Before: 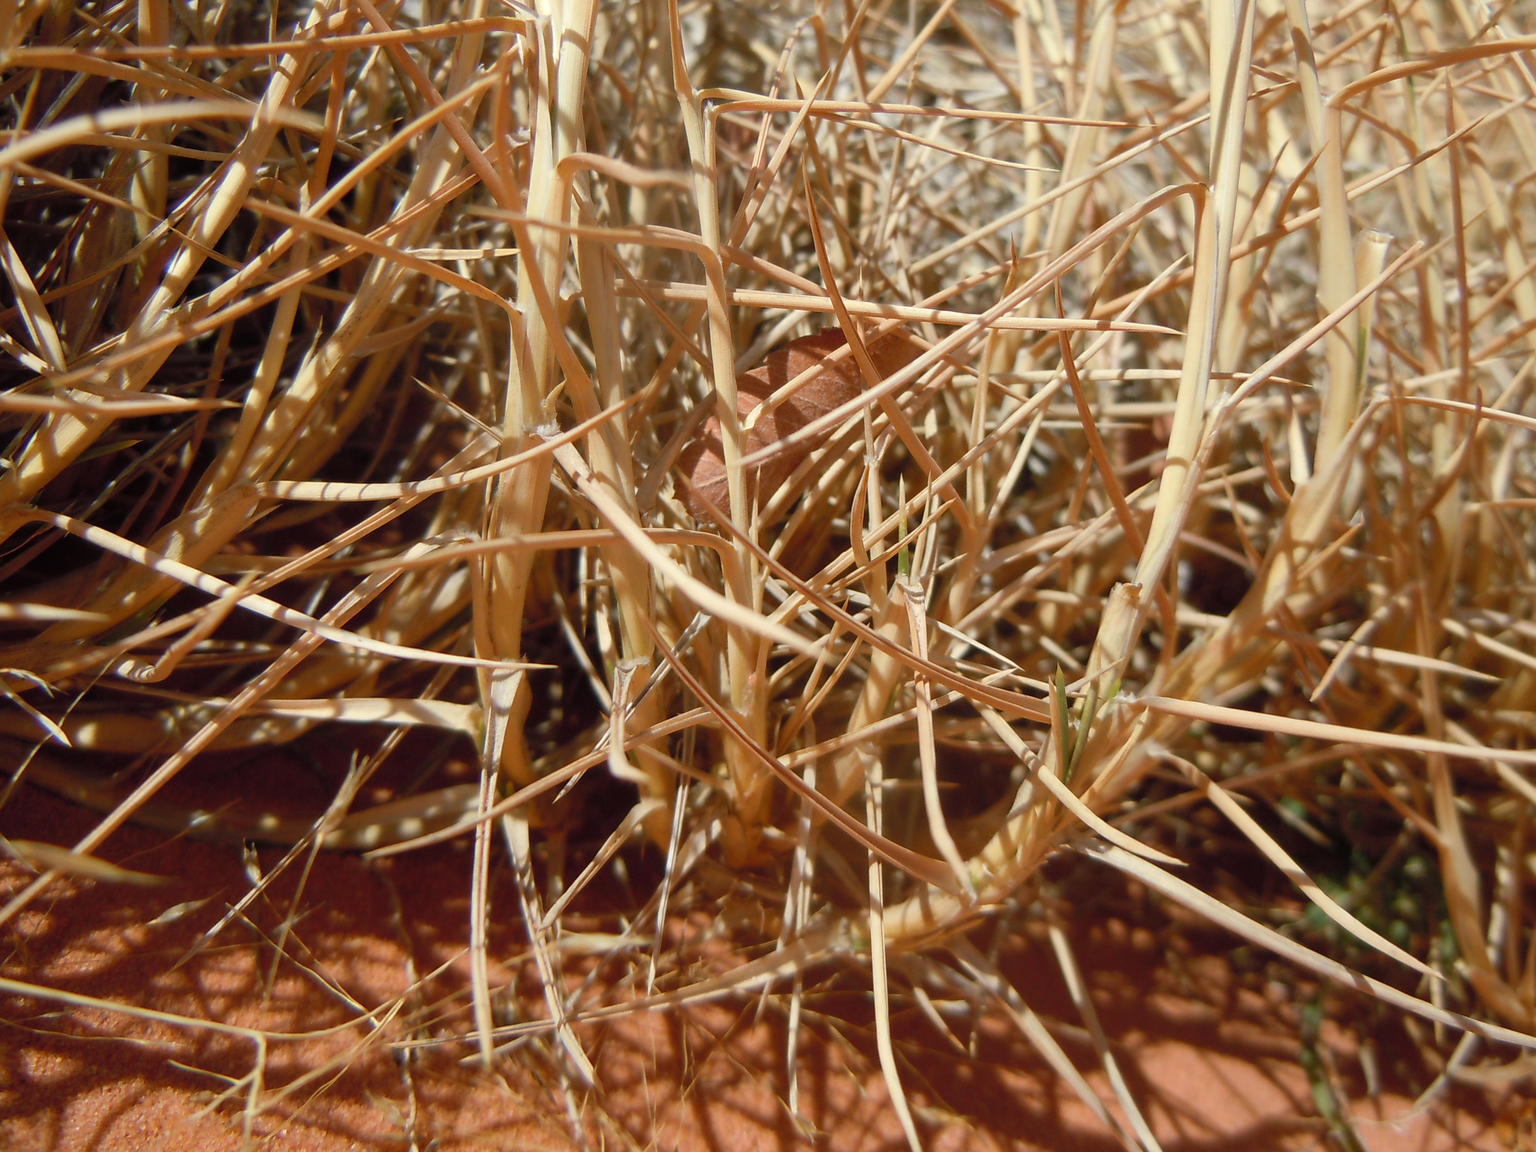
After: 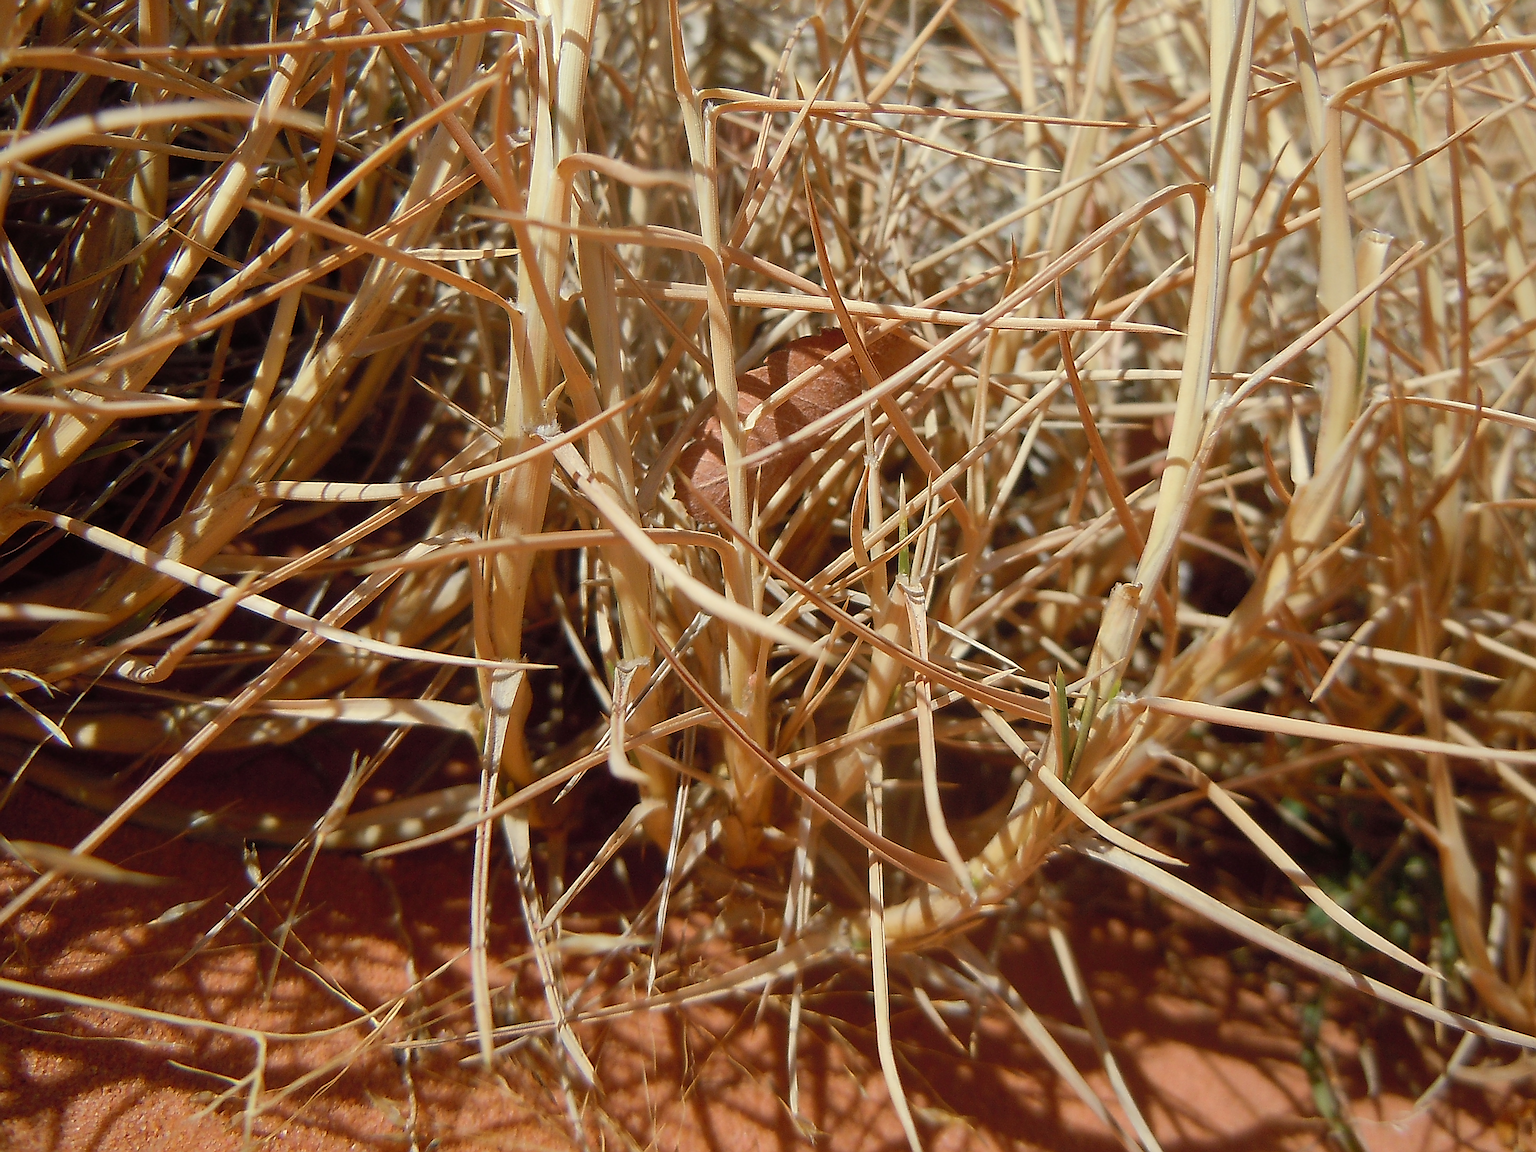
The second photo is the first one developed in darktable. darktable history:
sharpen: amount 2
shadows and highlights: shadows -20, white point adjustment -2, highlights -35
